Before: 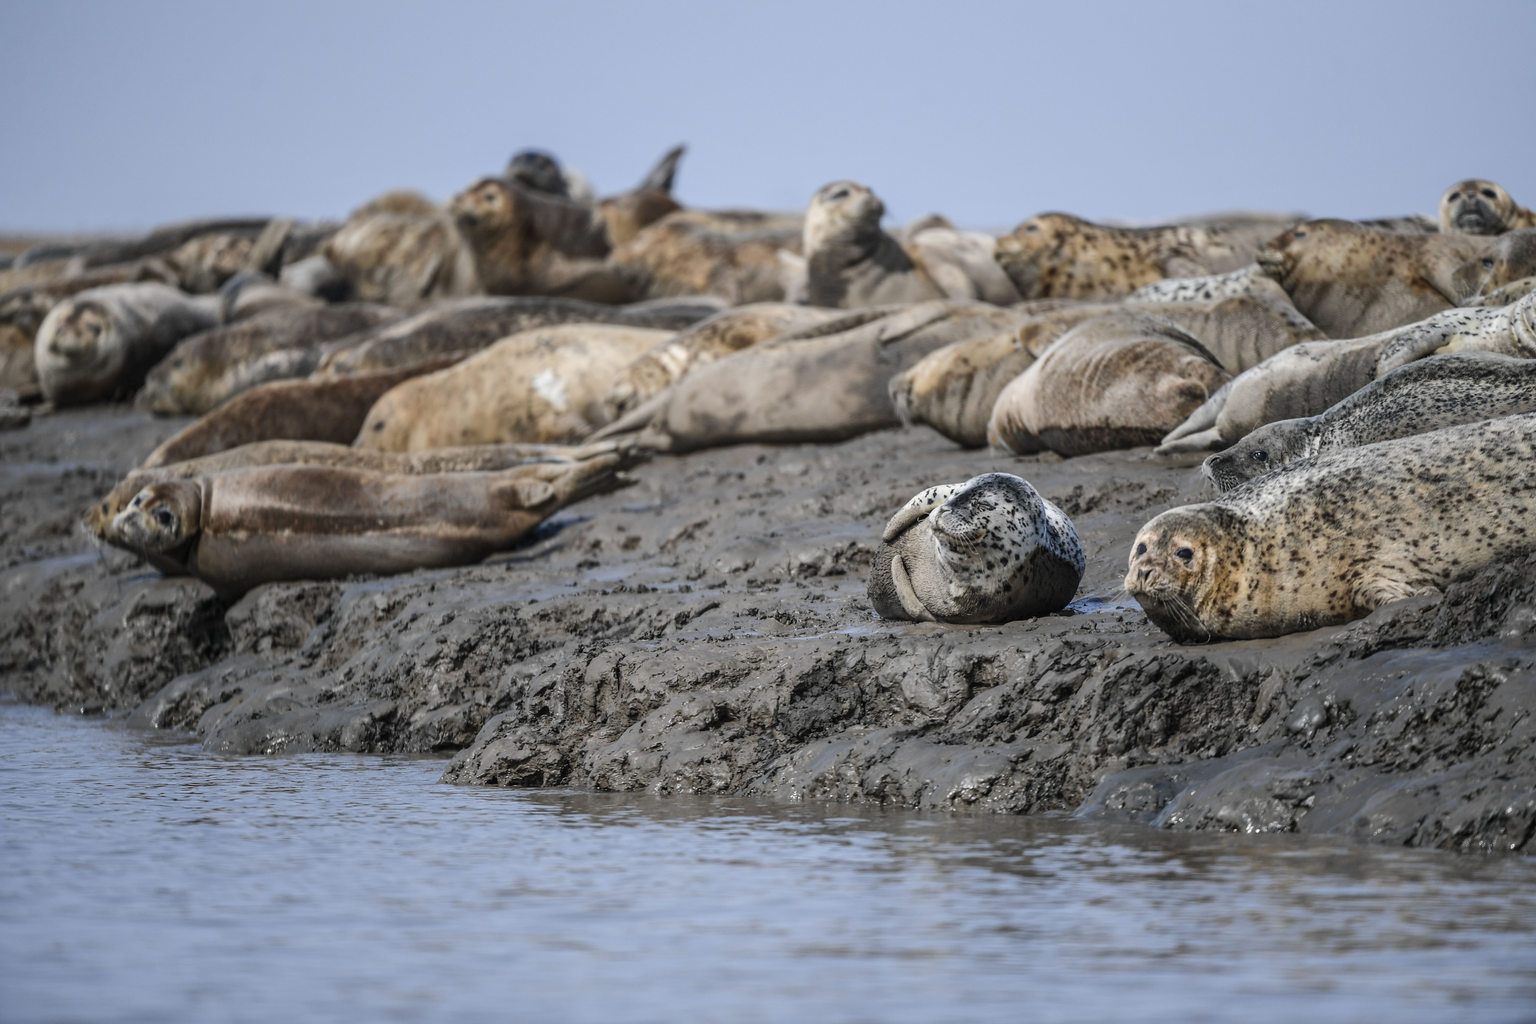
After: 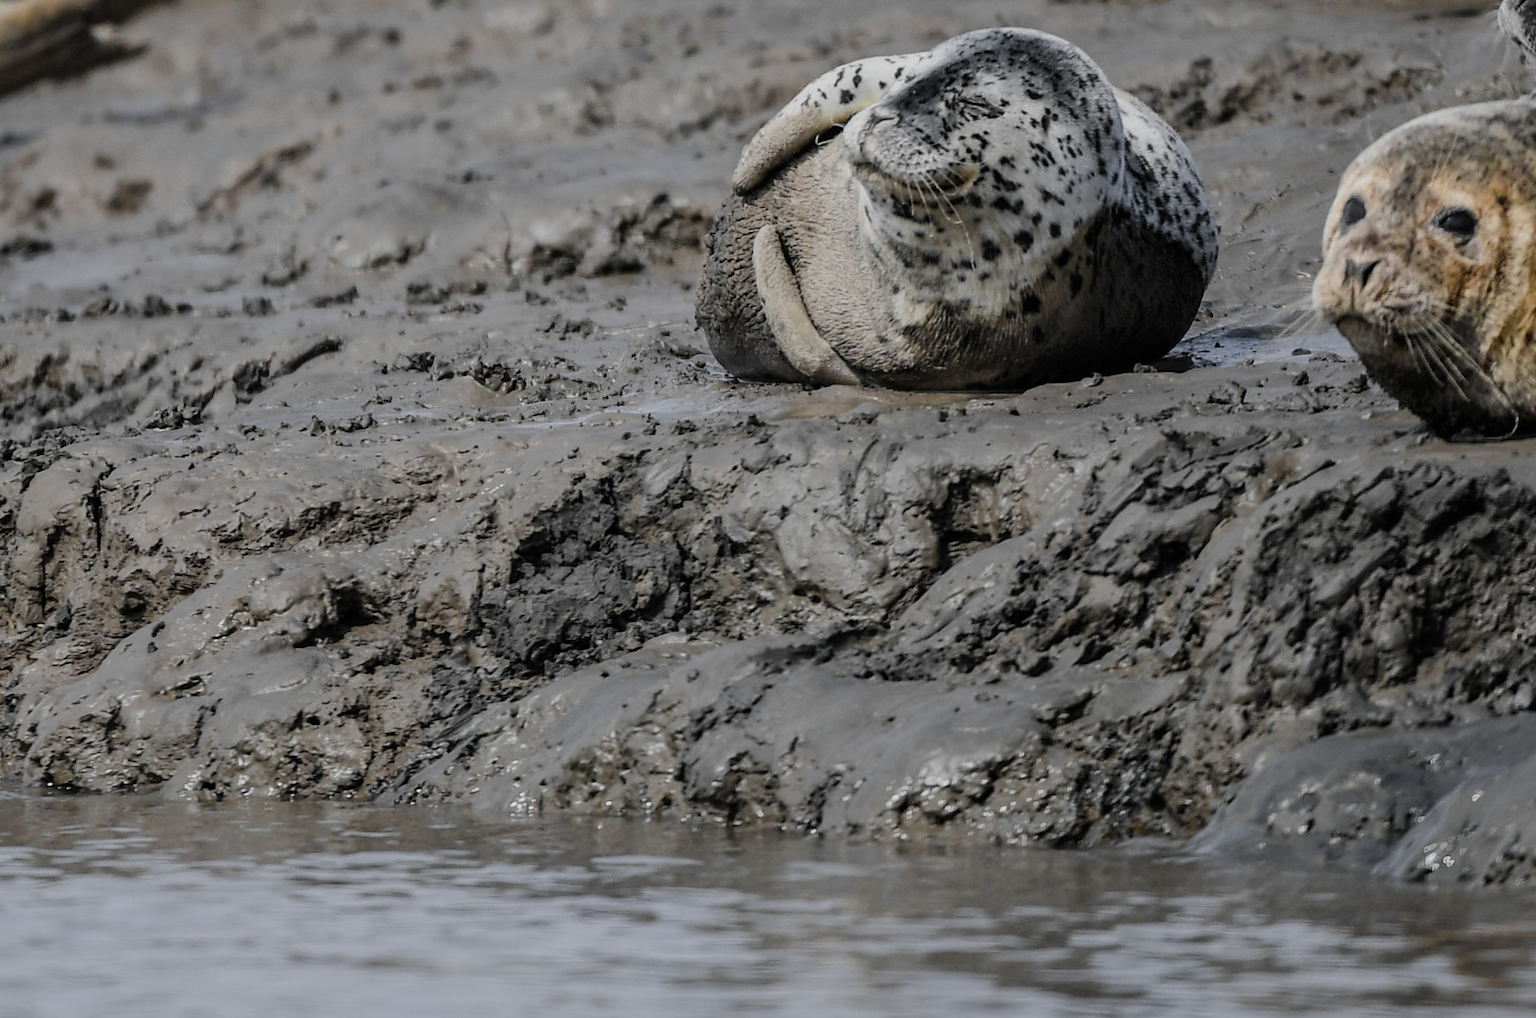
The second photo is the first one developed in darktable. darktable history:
filmic rgb: black relative exposure -8.02 EV, white relative exposure 4.05 EV, threshold 2.98 EV, hardness 4.2, contrast 0.921, iterations of high-quality reconstruction 0, enable highlight reconstruction true
color zones: curves: ch1 [(0.25, 0.61) (0.75, 0.248)]
crop: left 37.61%, top 45.05%, right 20.715%, bottom 13.5%
